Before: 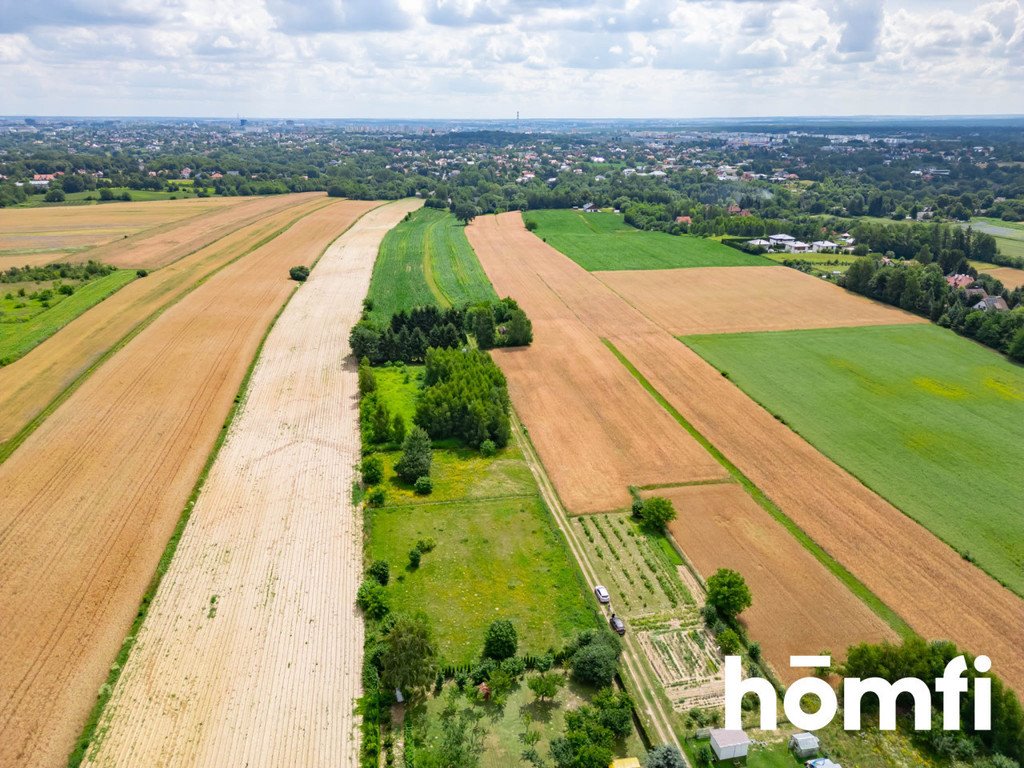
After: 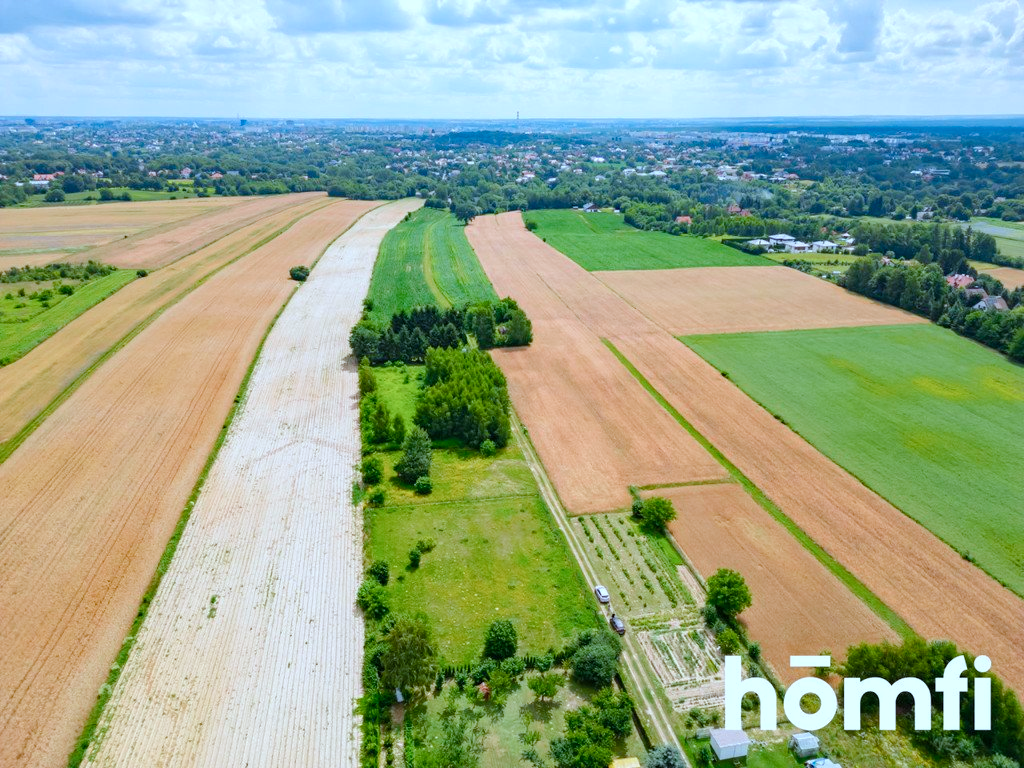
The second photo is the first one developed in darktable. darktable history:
color correction: highlights a* -9.77, highlights b* -21.31
color balance rgb: highlights gain › chroma 1.387%, highlights gain › hue 52.04°, perceptual saturation grading › global saturation 20%, perceptual saturation grading › highlights -24.741%, perceptual saturation grading › shadows 24.394%, perceptual brilliance grading › mid-tones 9.095%, perceptual brilliance grading › shadows 14.642%
